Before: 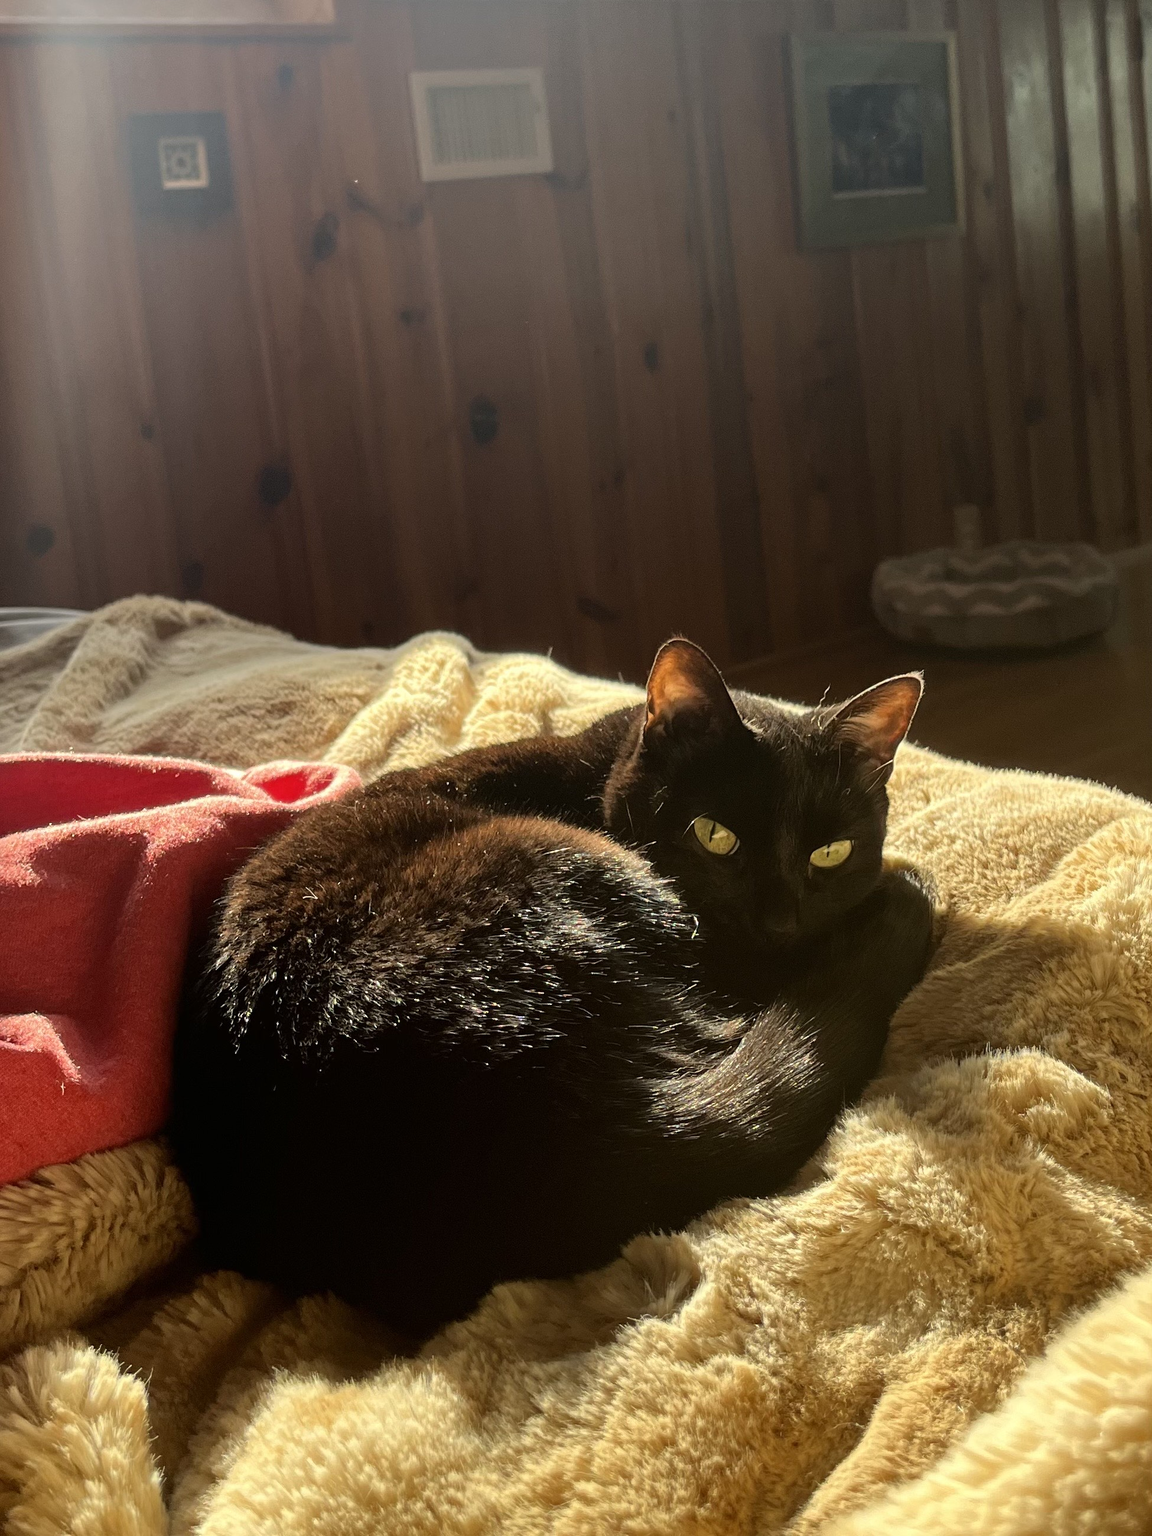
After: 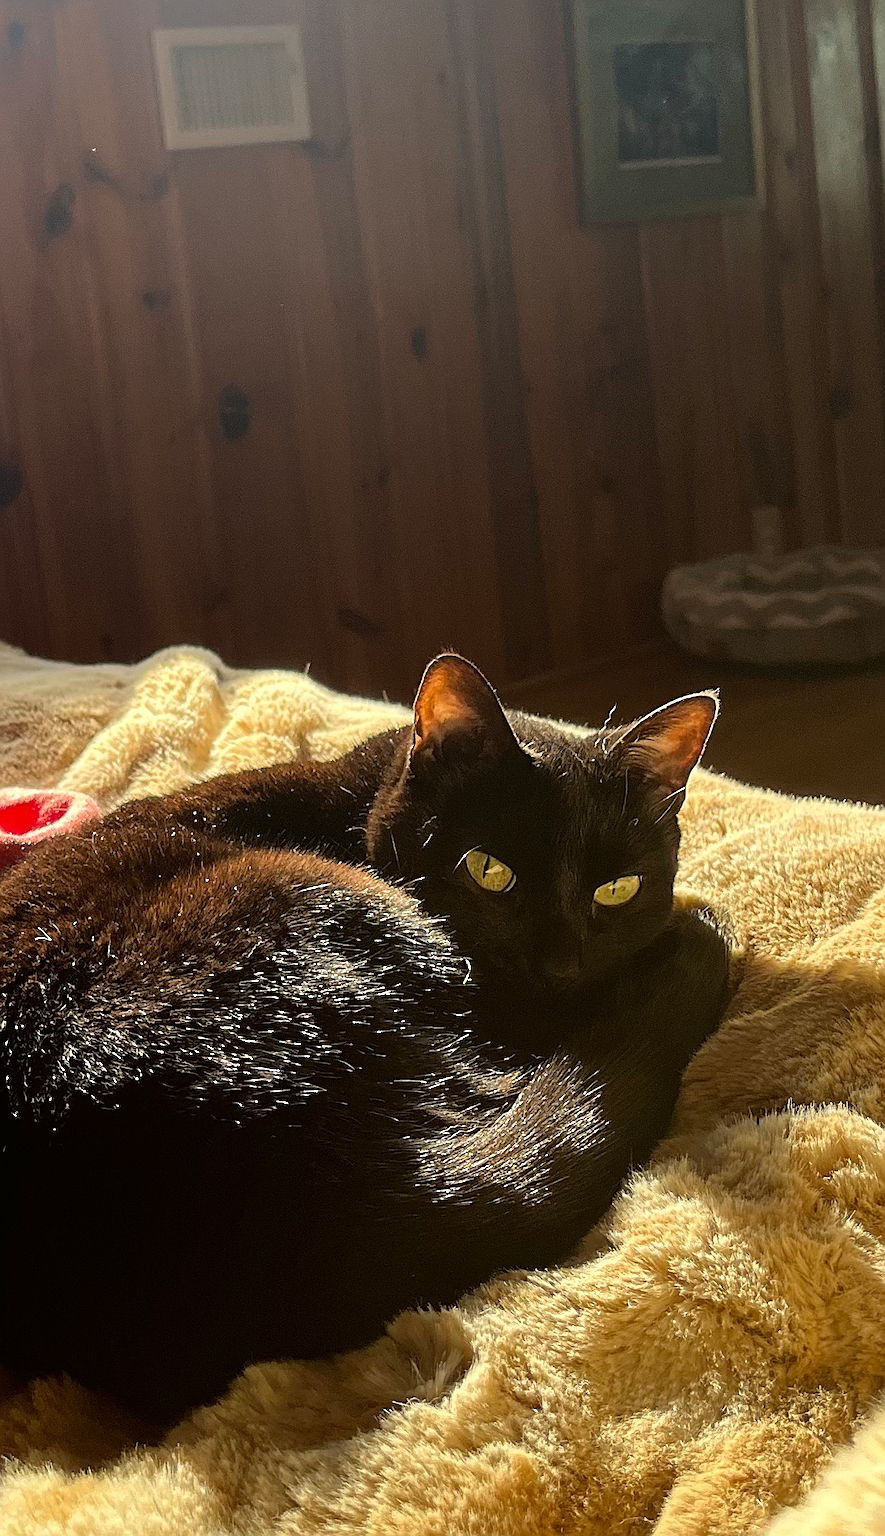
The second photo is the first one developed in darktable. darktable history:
crop and rotate: left 23.545%, top 2.965%, right 6.671%, bottom 6.247%
sharpen: amount 0.995
